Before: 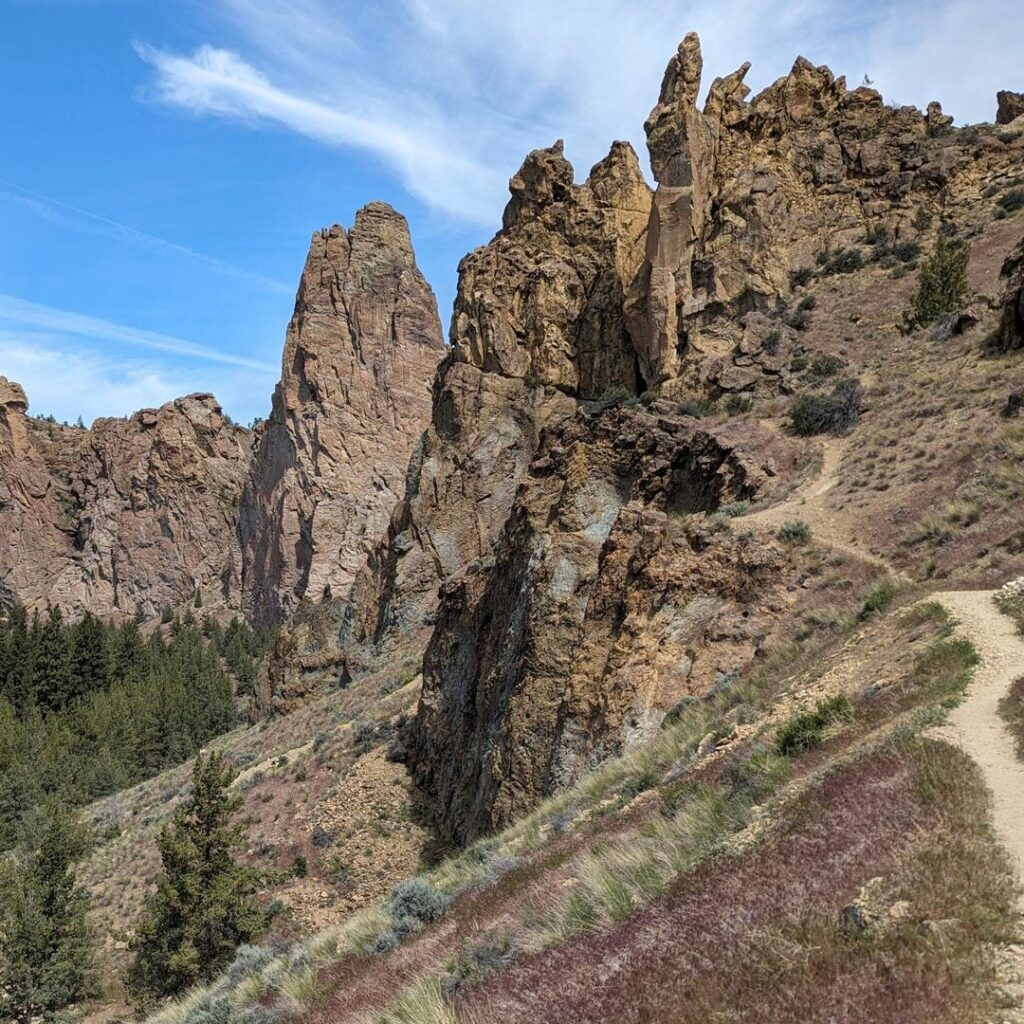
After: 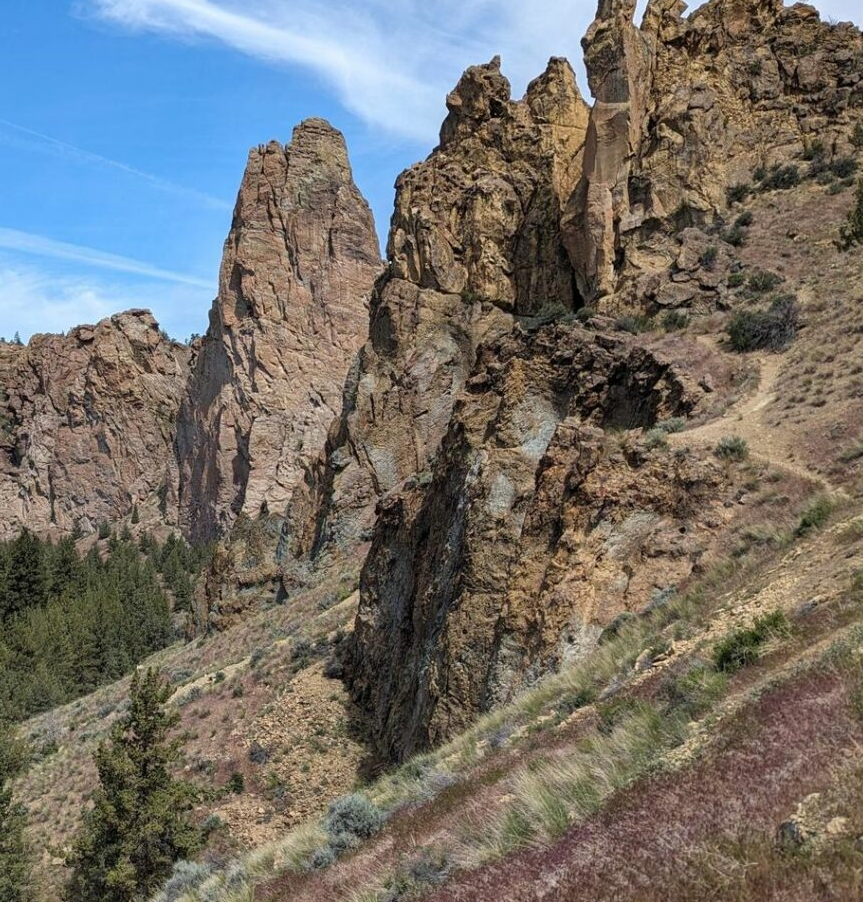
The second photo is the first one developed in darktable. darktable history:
crop: left 6.165%, top 8.289%, right 9.538%, bottom 3.562%
